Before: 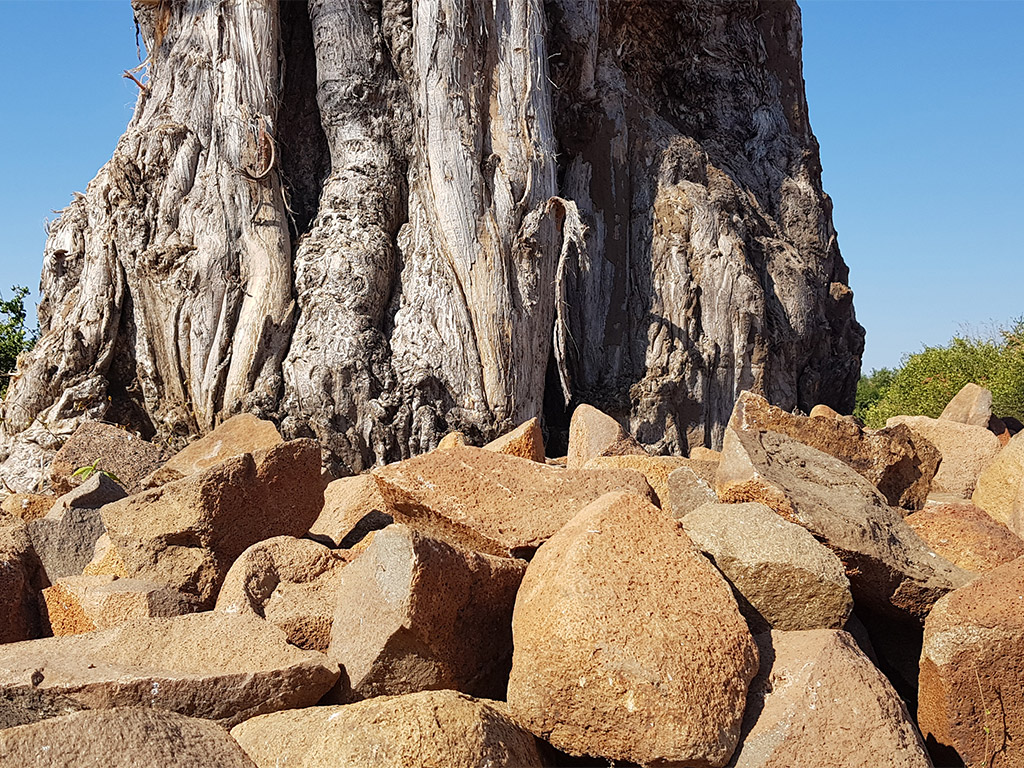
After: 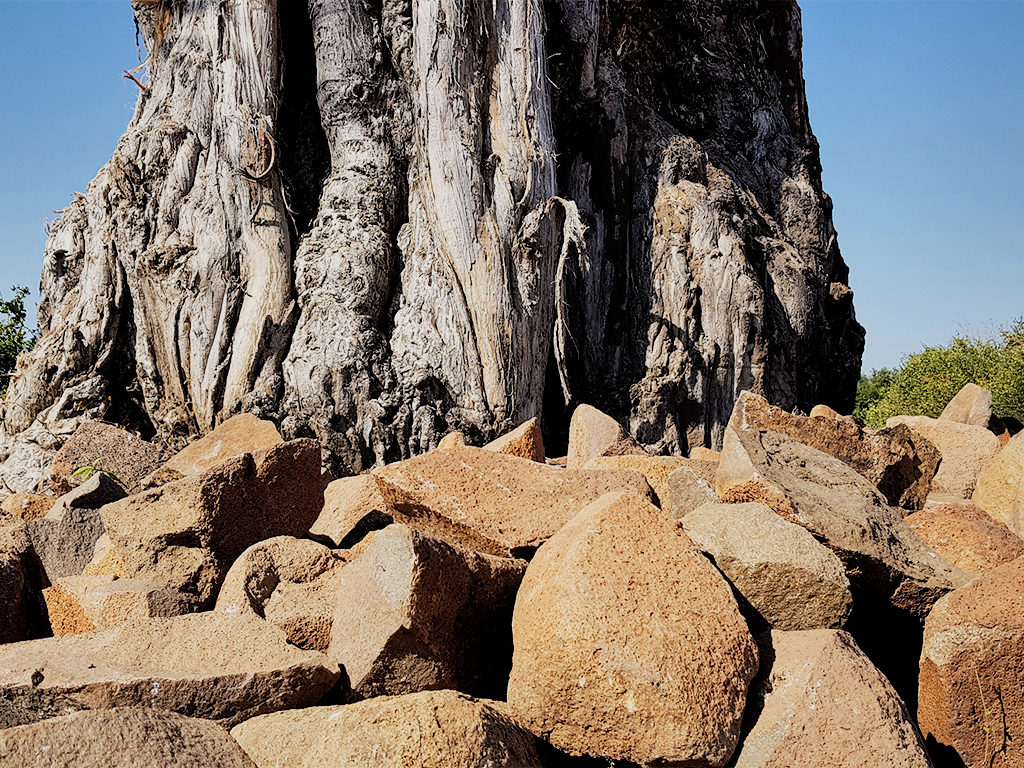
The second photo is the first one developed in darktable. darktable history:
shadows and highlights: radius 109.3, shadows 45.2, highlights -66.22, low approximation 0.01, soften with gaussian
filmic rgb: black relative exposure -5.06 EV, white relative exposure 3.99 EV, threshold 3.01 EV, hardness 2.88, contrast 1.296, highlights saturation mix -10.17%, enable highlight reconstruction true
